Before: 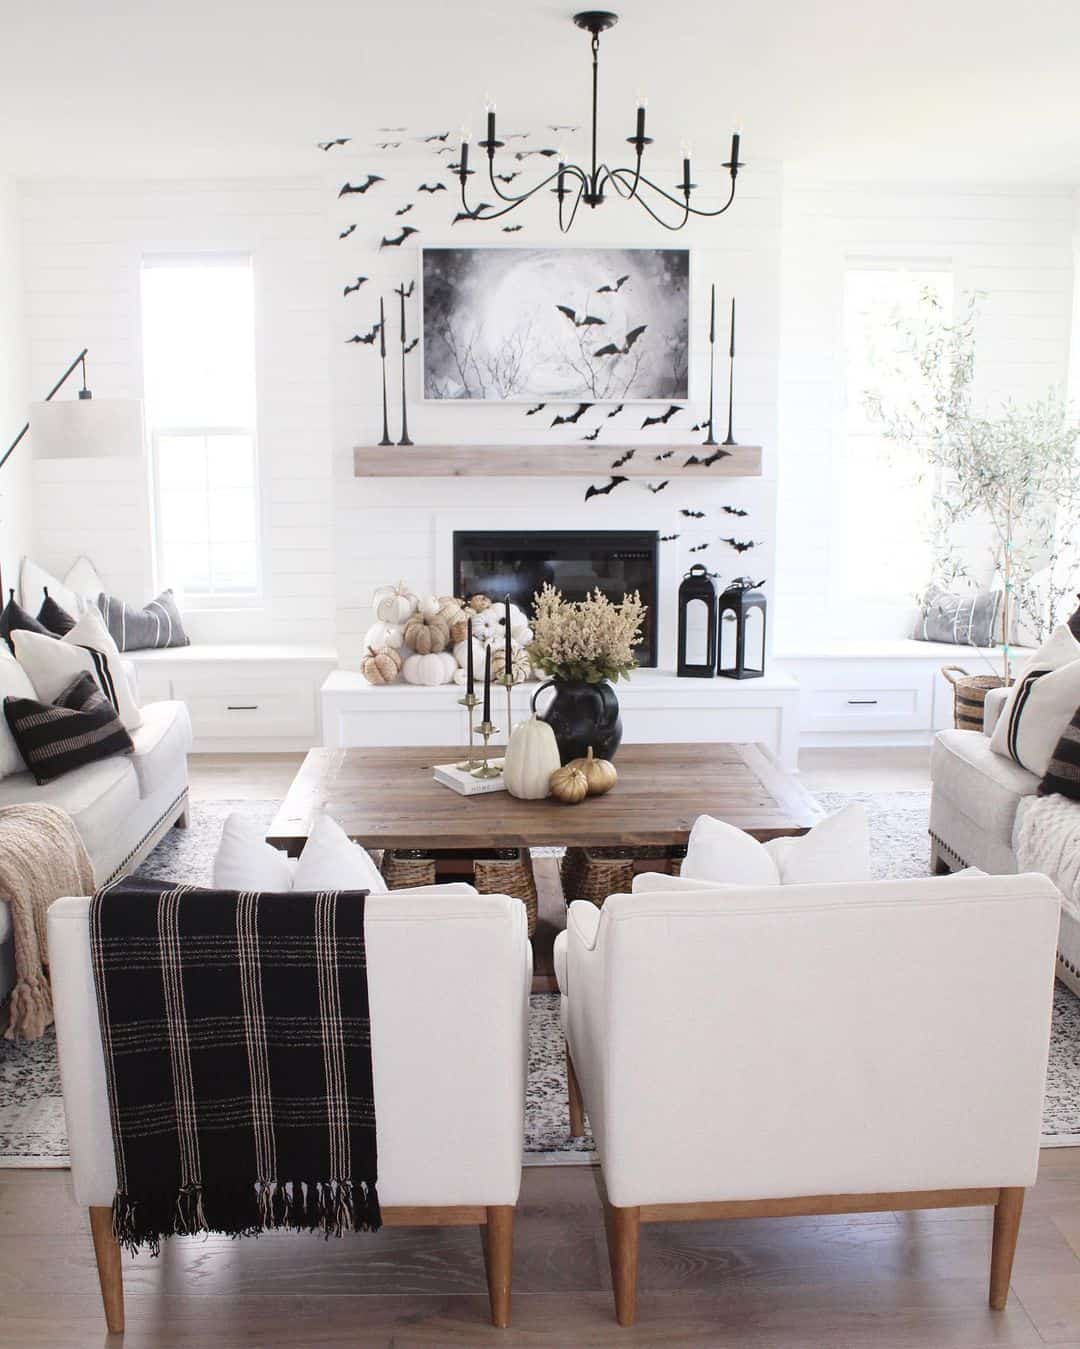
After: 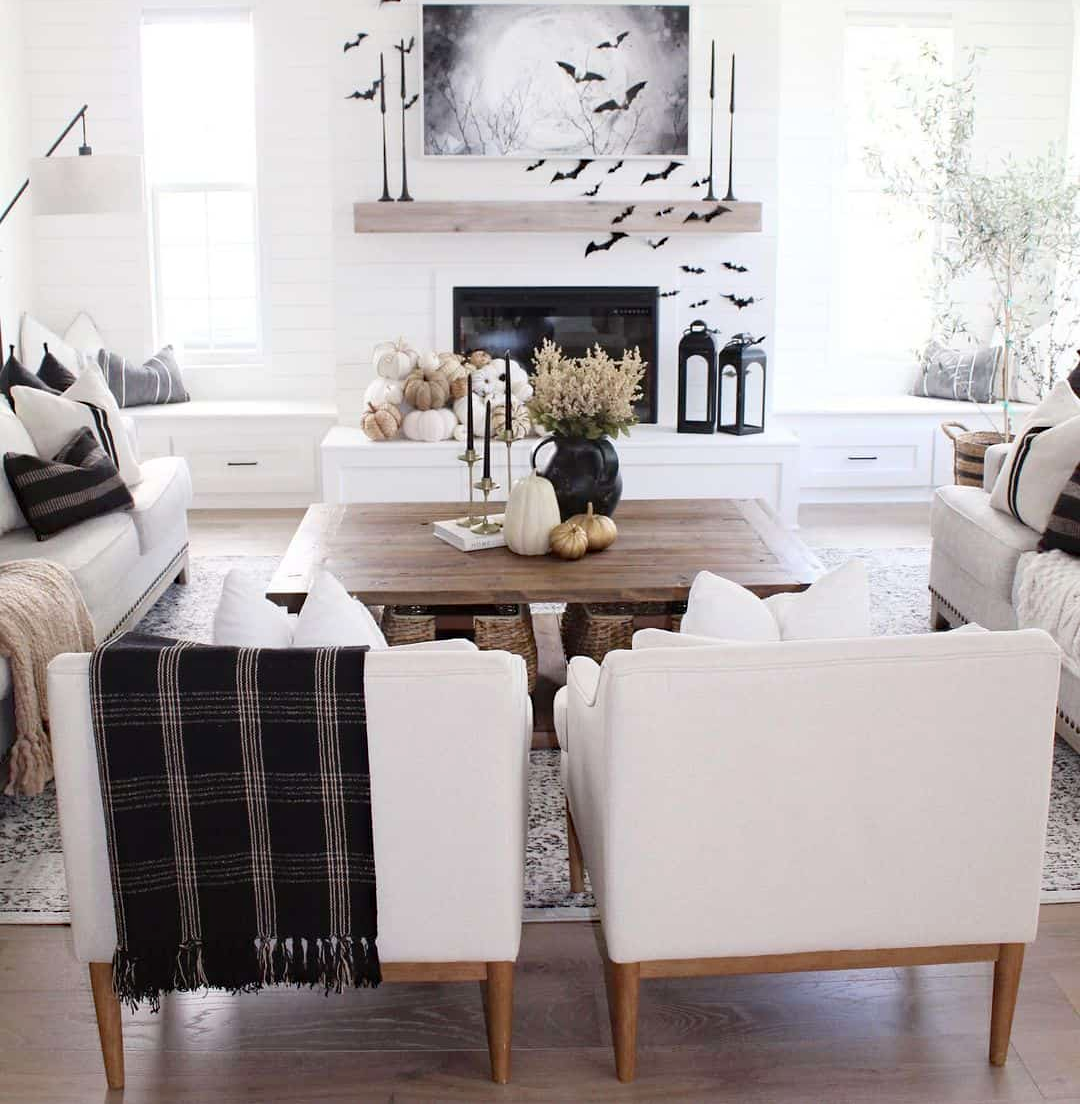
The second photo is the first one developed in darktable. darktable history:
haze removal: compatibility mode true, adaptive false
crop and rotate: top 18.136%
